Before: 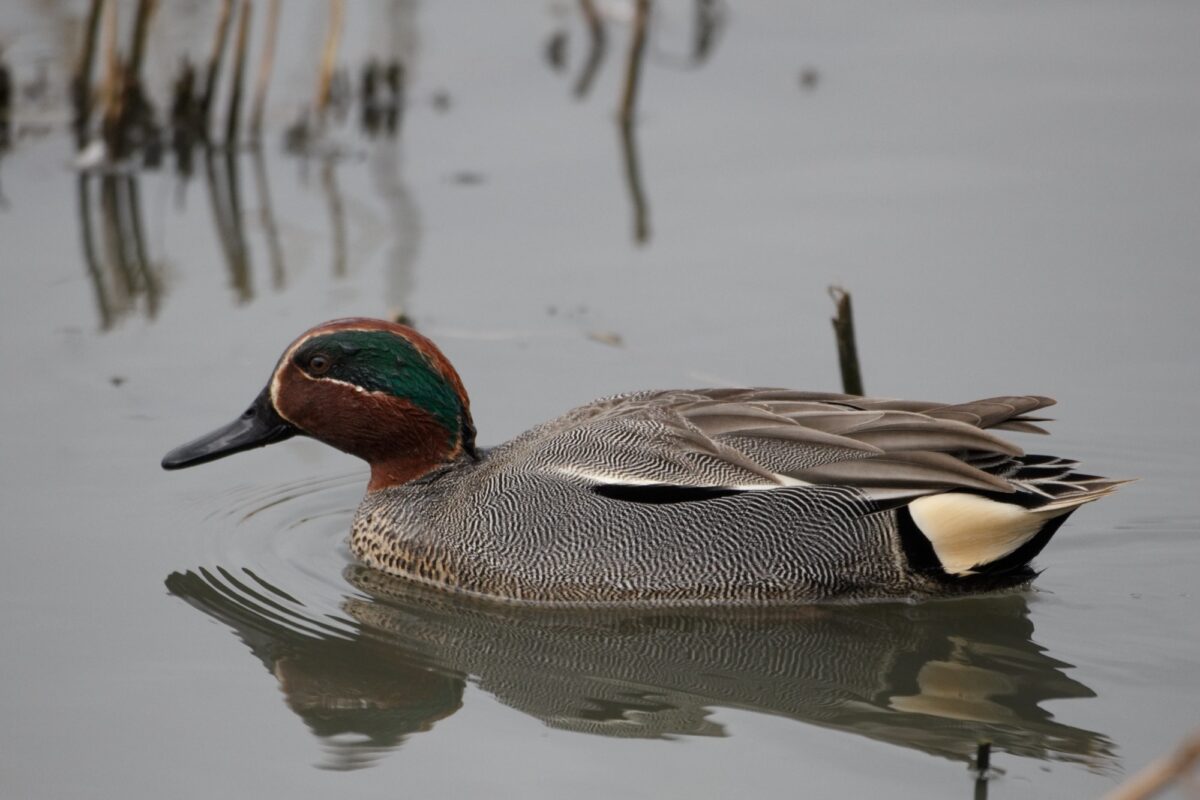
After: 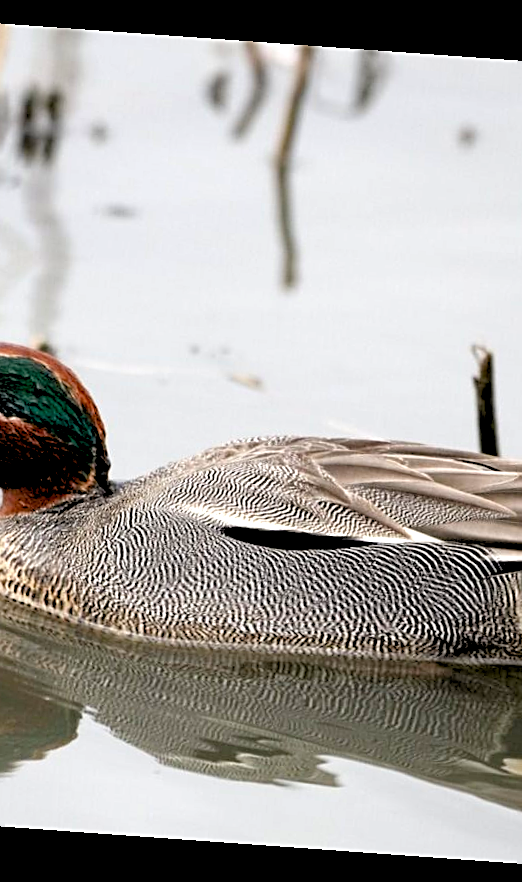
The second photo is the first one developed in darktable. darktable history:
crop: left 31.229%, right 27.105%
sharpen: on, module defaults
exposure: black level correction 0.01, exposure 1 EV, compensate highlight preservation false
rgb levels: levels [[0.013, 0.434, 0.89], [0, 0.5, 1], [0, 0.5, 1]]
rotate and perspective: rotation 4.1°, automatic cropping off
